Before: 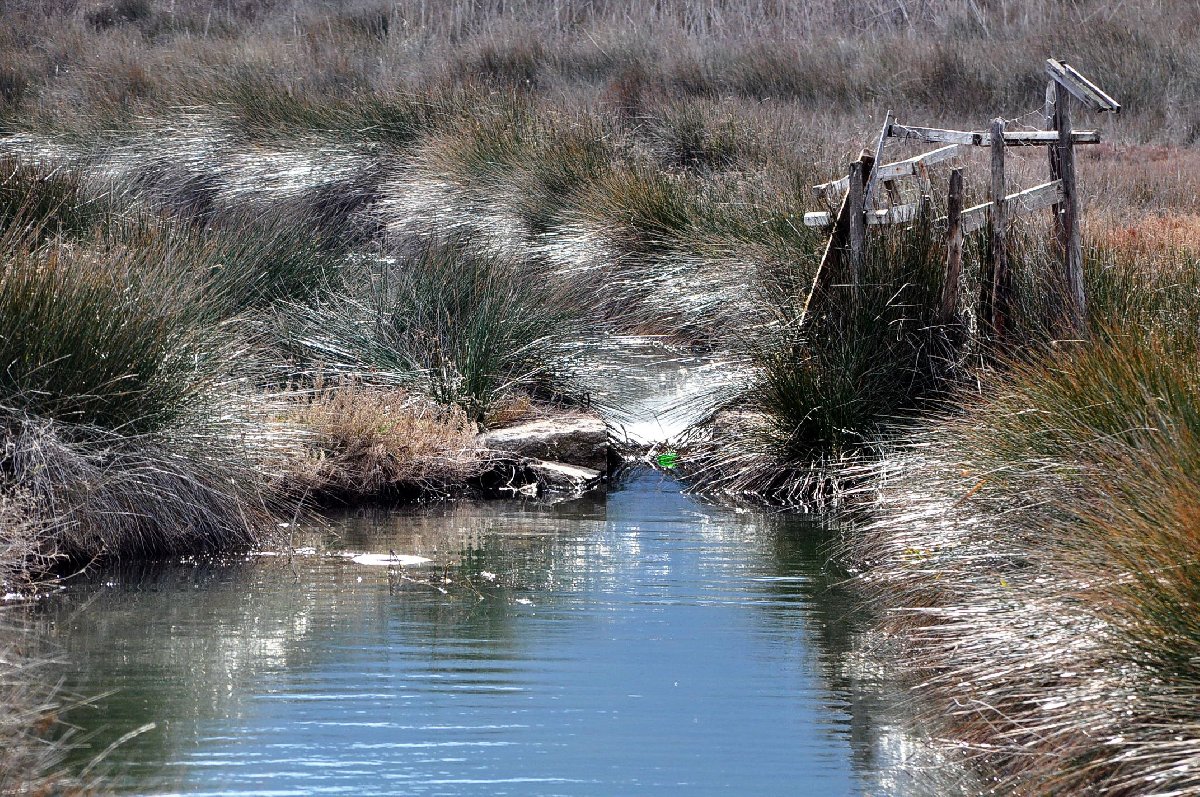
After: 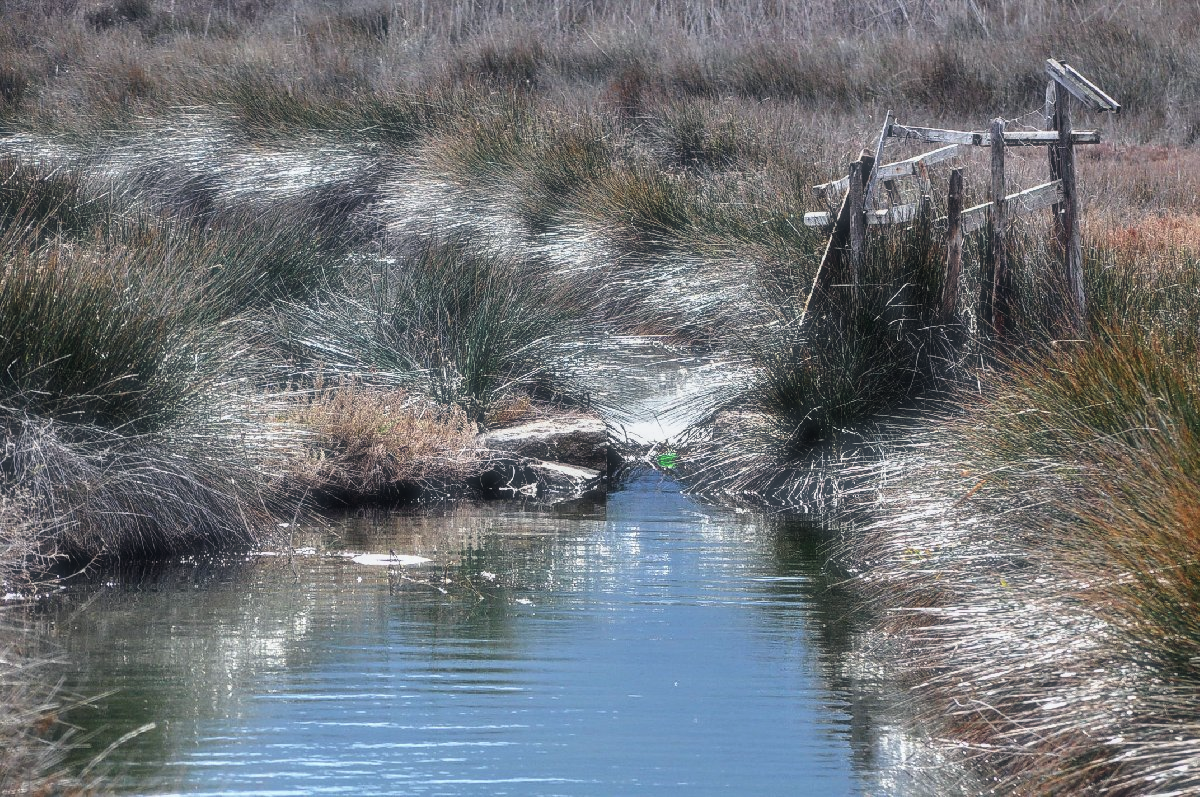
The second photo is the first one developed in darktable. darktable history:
local contrast: detail 109%
haze removal: strength -0.101, compatibility mode true, adaptive false
